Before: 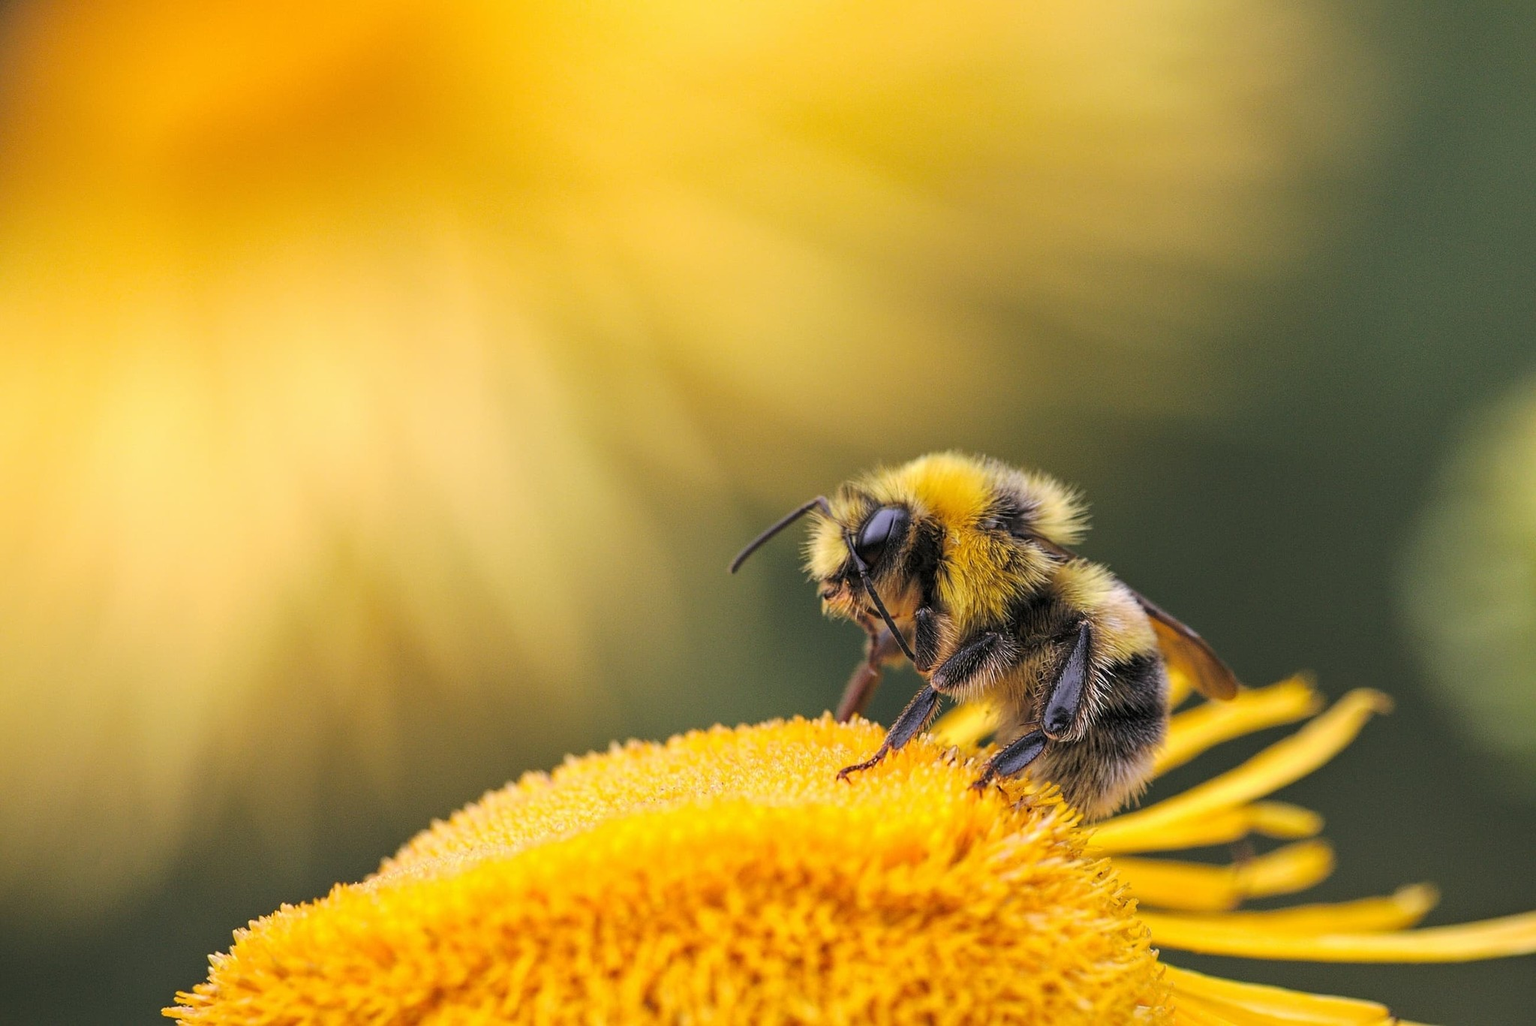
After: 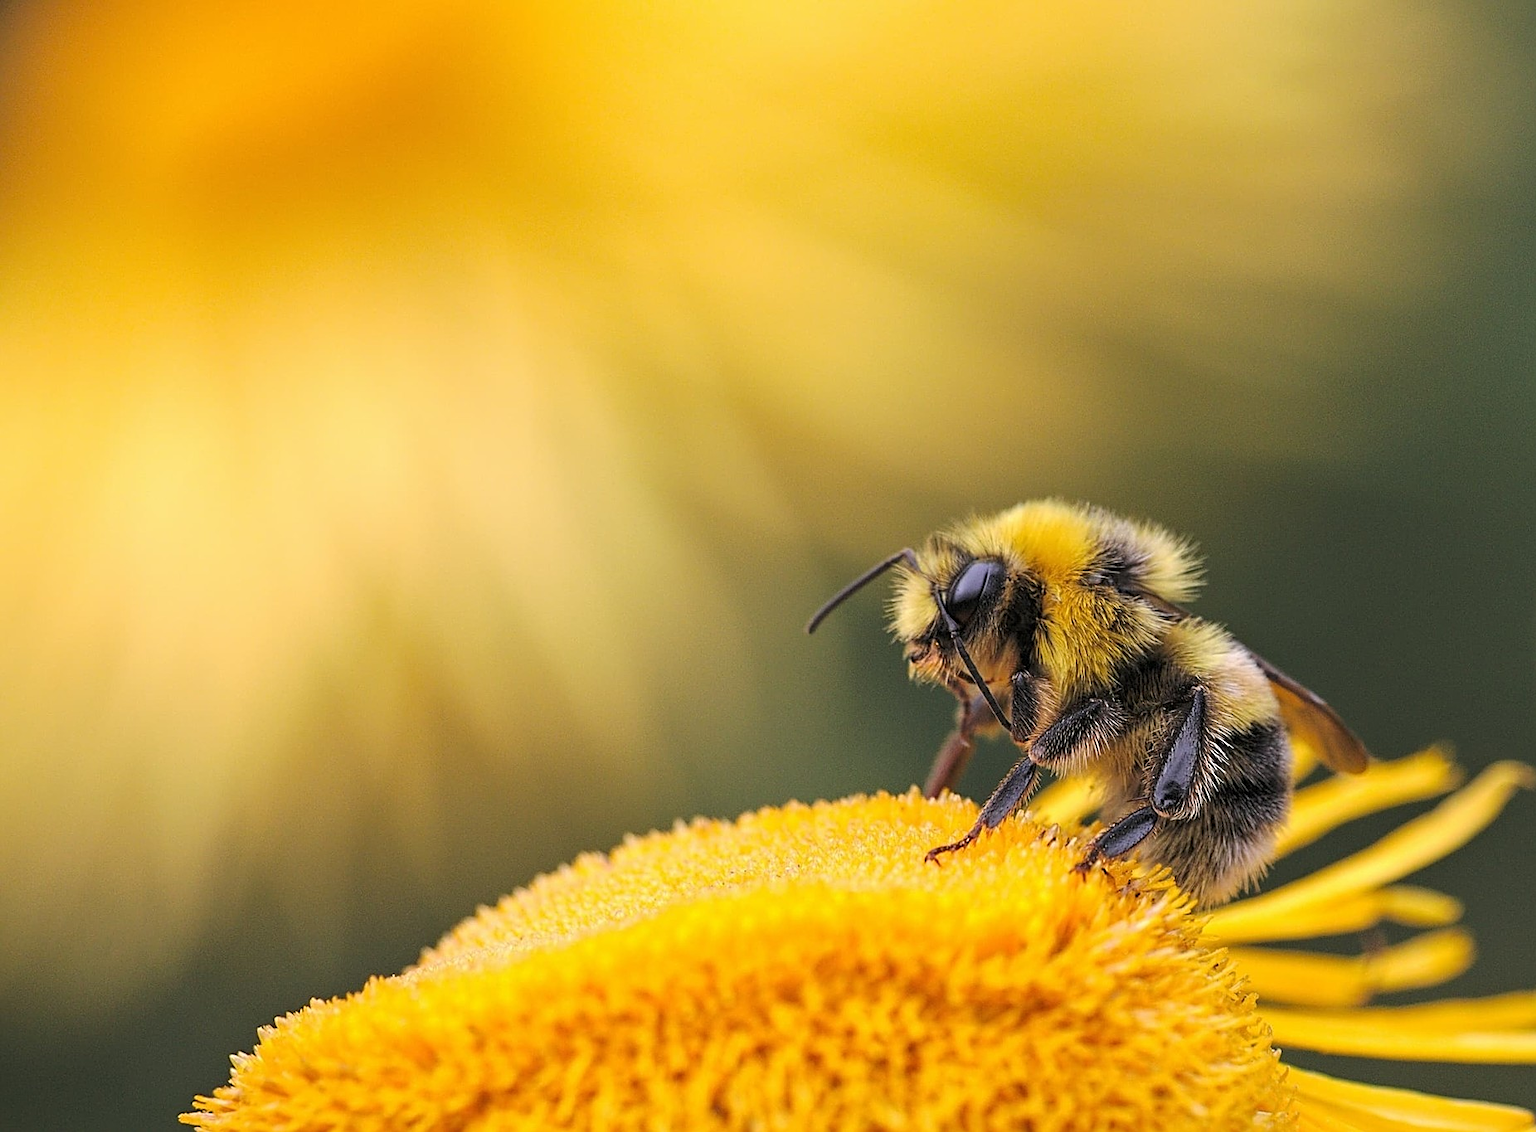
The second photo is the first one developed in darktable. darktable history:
sharpen: on, module defaults
crop: right 9.509%, bottom 0.031%
